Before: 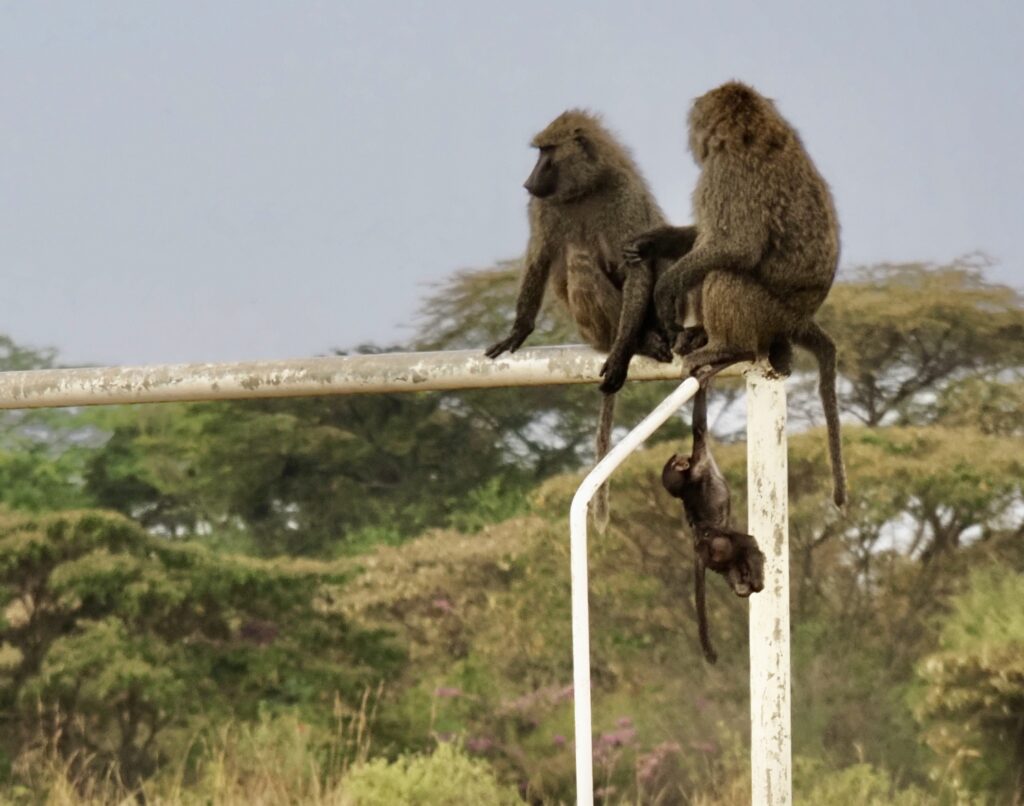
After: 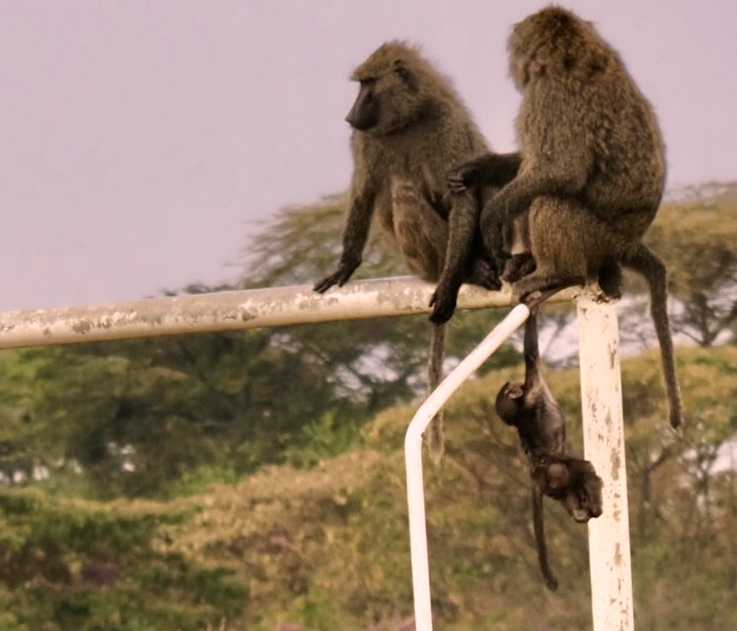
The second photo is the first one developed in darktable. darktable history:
crop and rotate: left 17.046%, top 10.659%, right 12.989%, bottom 14.553%
color correction: highlights a* 12.23, highlights b* 5.41
rotate and perspective: rotation -2.22°, lens shift (horizontal) -0.022, automatic cropping off
color balance rgb: on, module defaults
